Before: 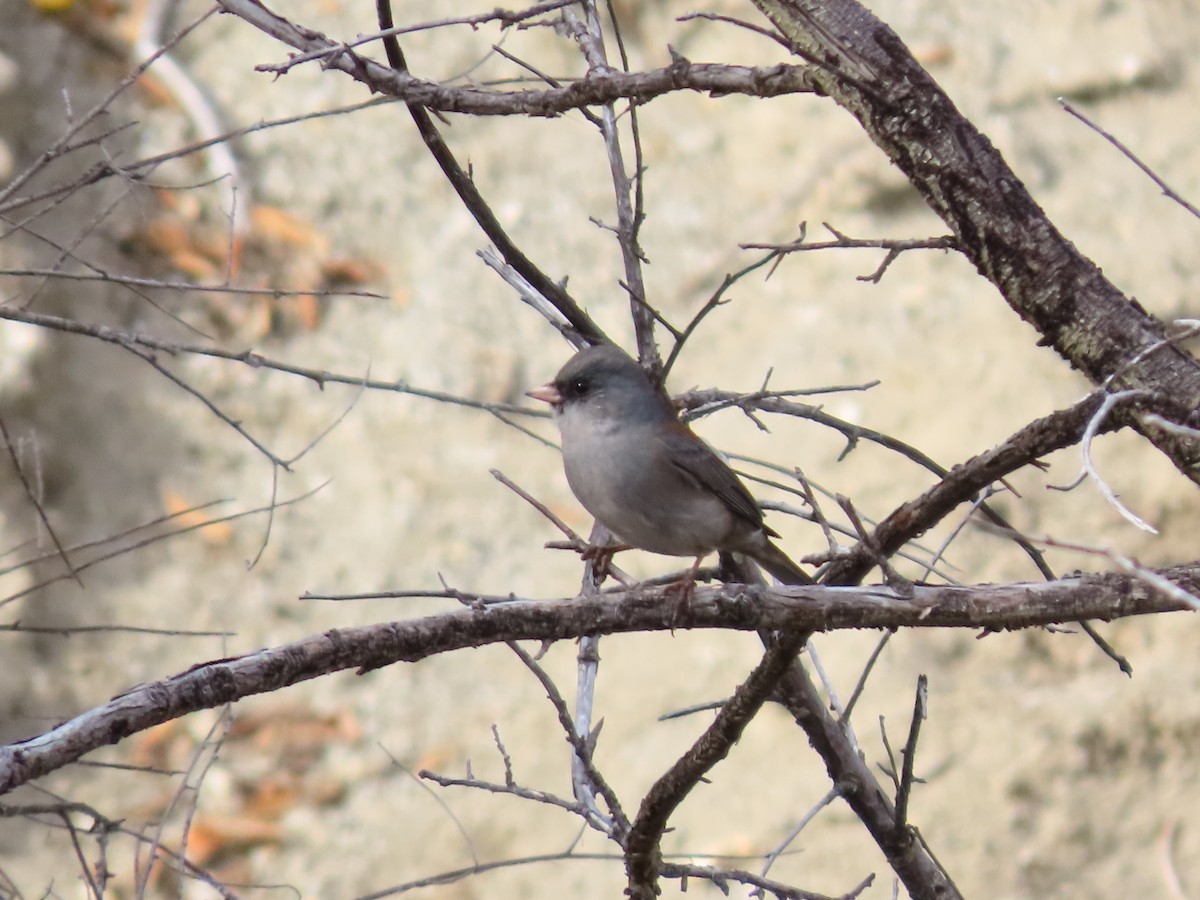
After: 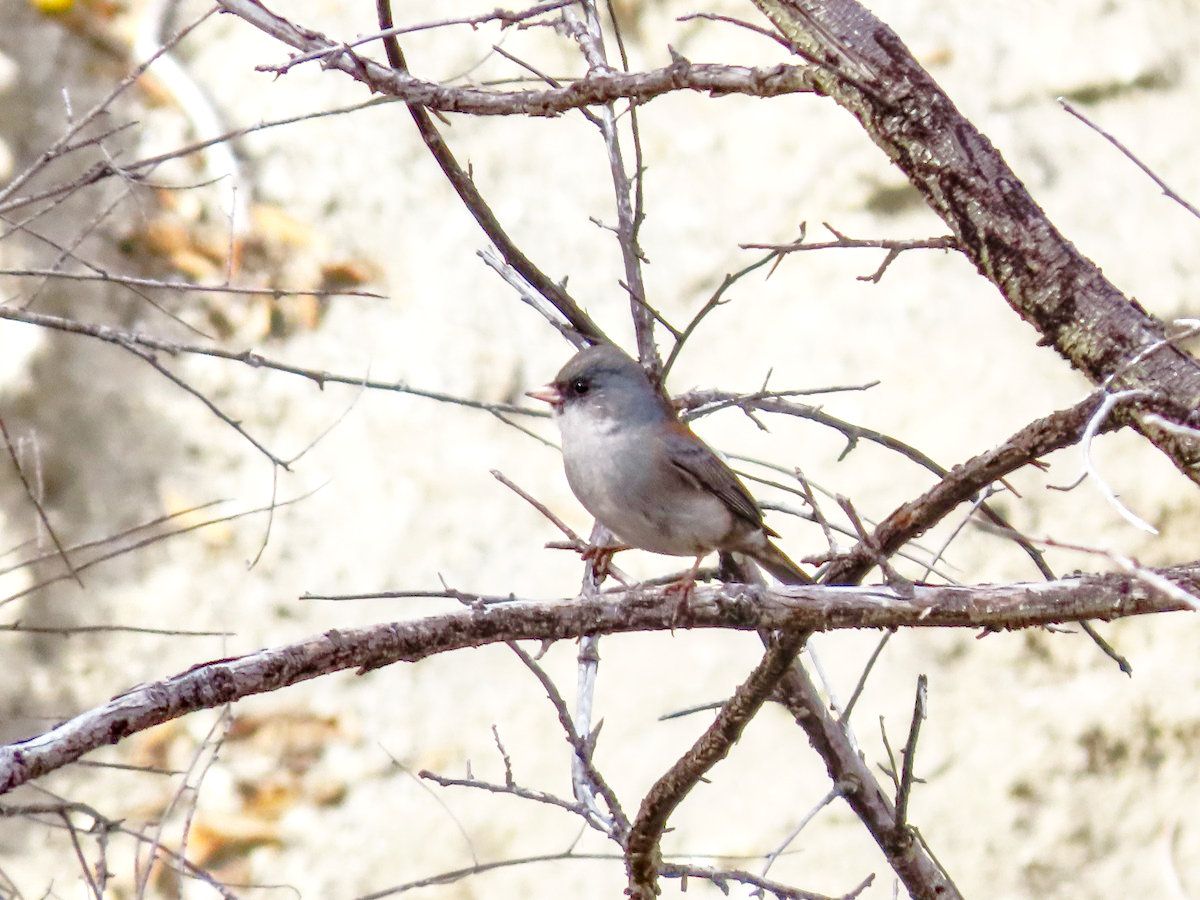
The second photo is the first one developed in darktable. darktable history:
shadows and highlights: on, module defaults
local contrast: detail 130%
base curve: curves: ch0 [(0, 0) (0.028, 0.03) (0.105, 0.232) (0.387, 0.748) (0.754, 0.968) (1, 1)], fusion 1, exposure shift 0.576, preserve colors none
